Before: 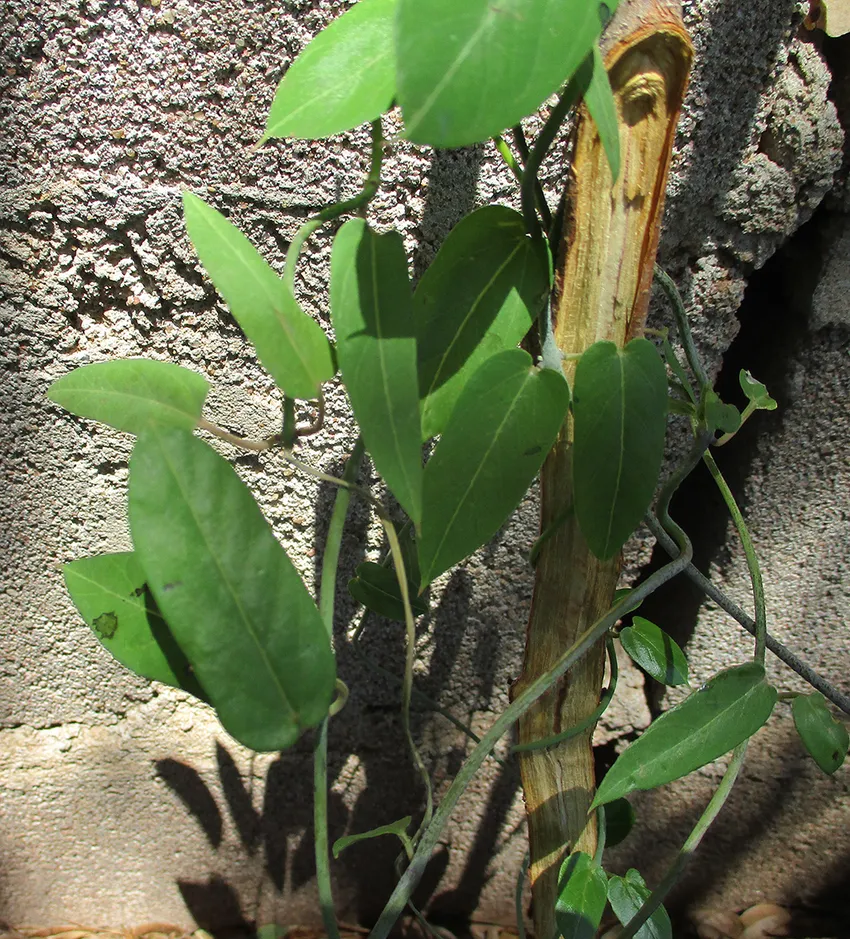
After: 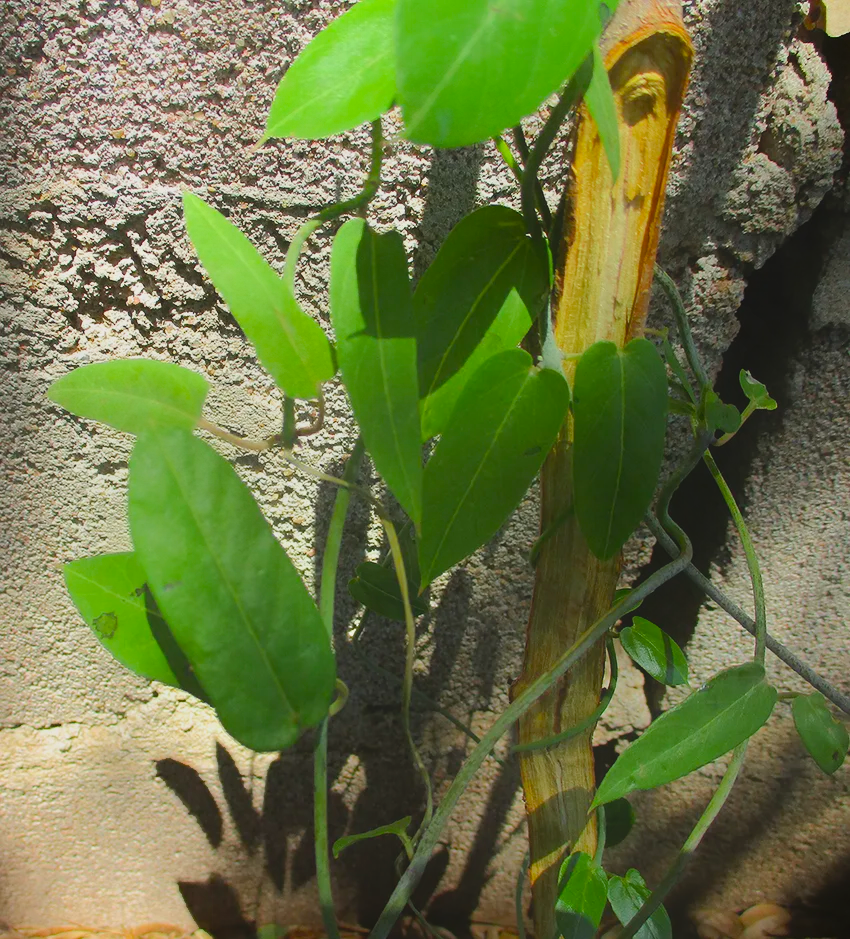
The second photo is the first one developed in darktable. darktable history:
exposure: black level correction 0.001, compensate highlight preservation false
color balance rgb: perceptual saturation grading › global saturation 25%, perceptual brilliance grading › mid-tones 10%, perceptual brilliance grading › shadows 15%, global vibrance 20%
contrast equalizer: octaves 7, y [[0.6 ×6], [0.55 ×6], [0 ×6], [0 ×6], [0 ×6]], mix -1
